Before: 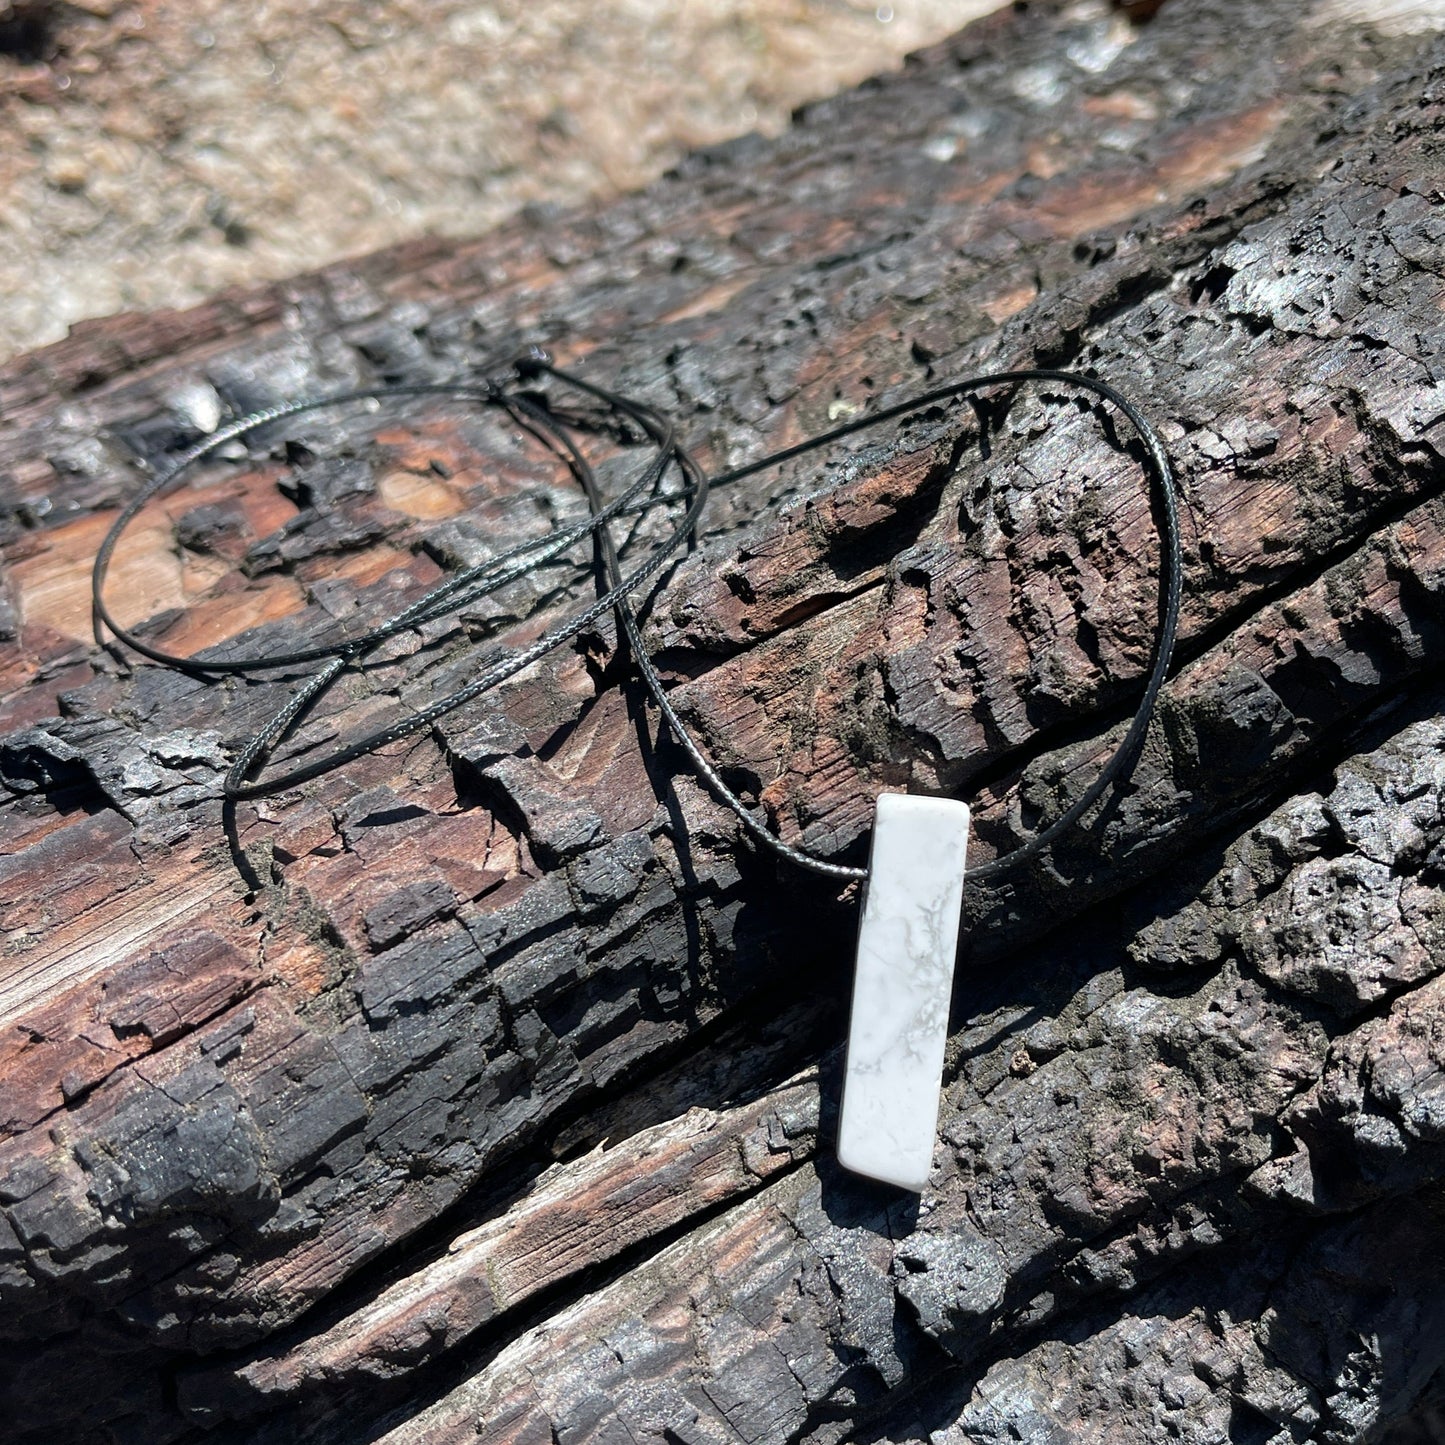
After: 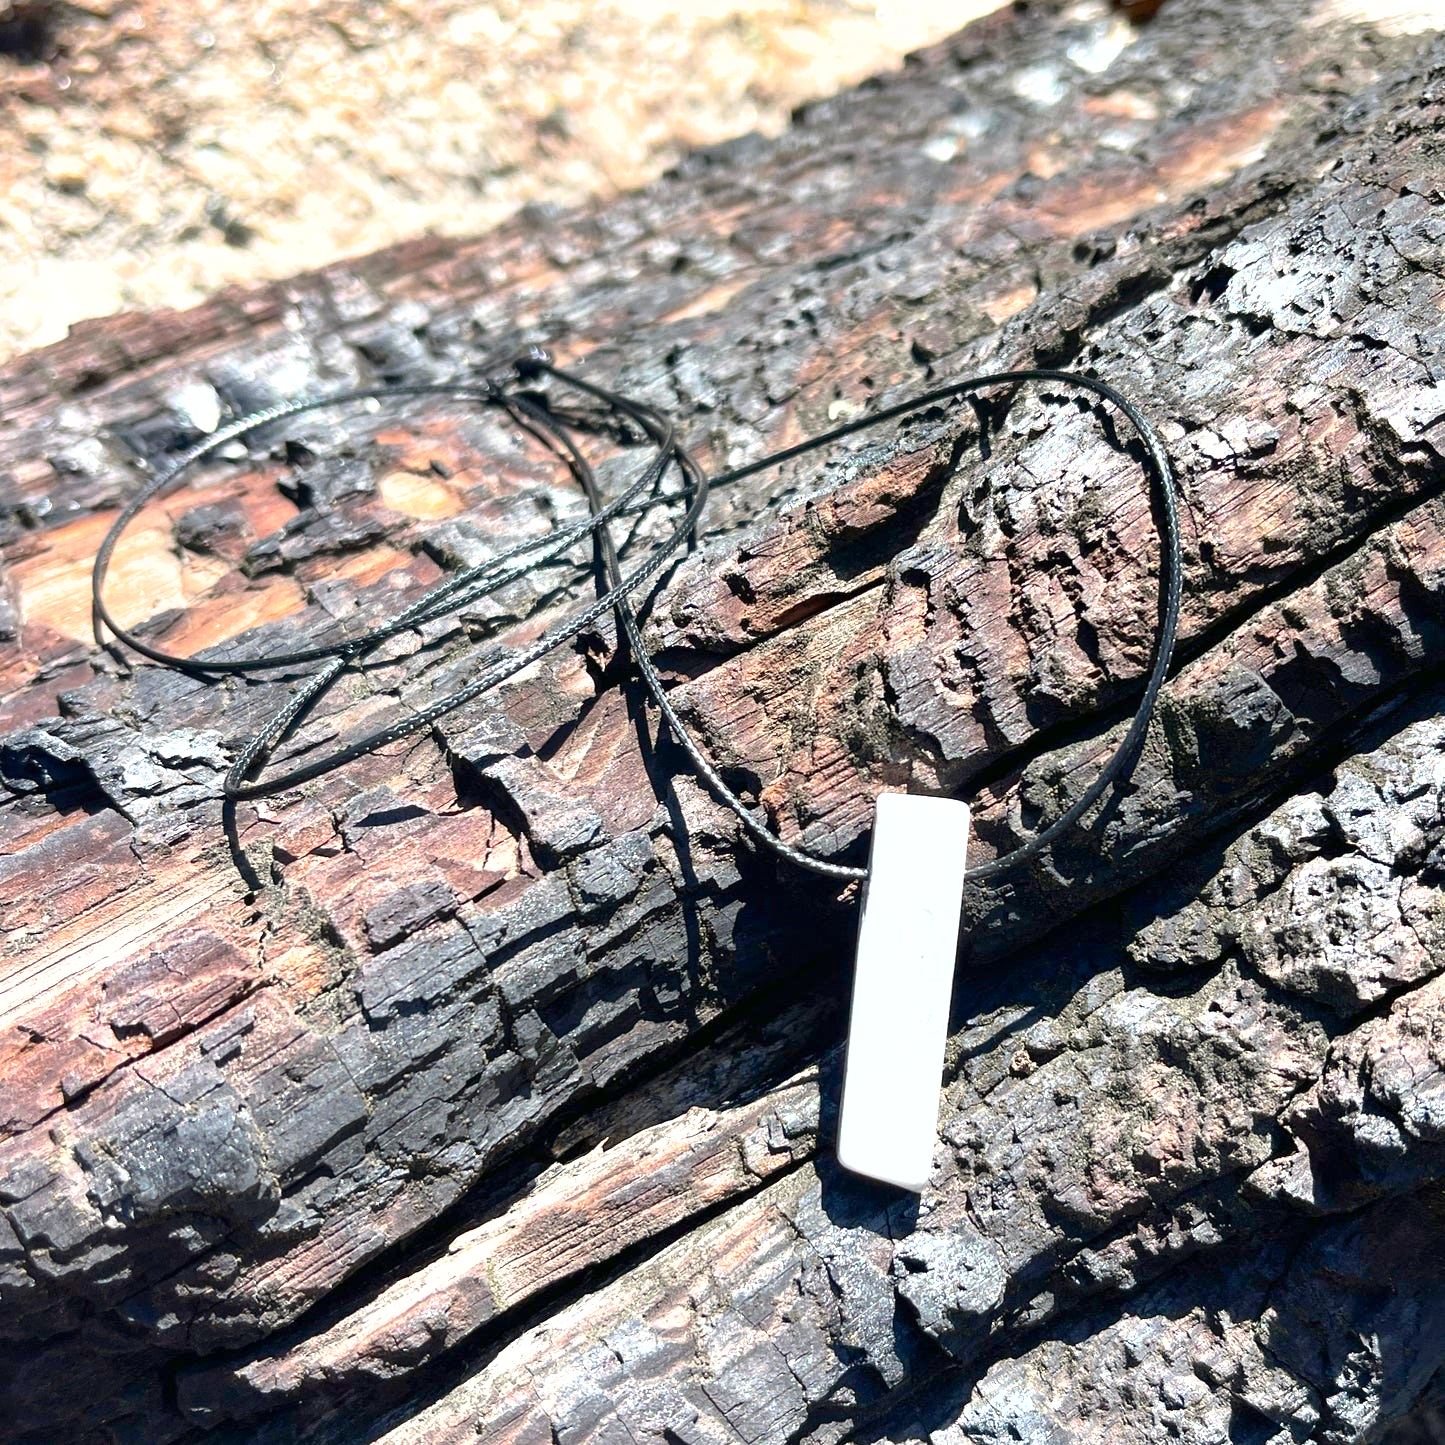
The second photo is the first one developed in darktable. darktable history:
shadows and highlights: on, module defaults
exposure: black level correction 0, exposure 0.951 EV, compensate highlight preservation false
contrast brightness saturation: contrast 0.221
